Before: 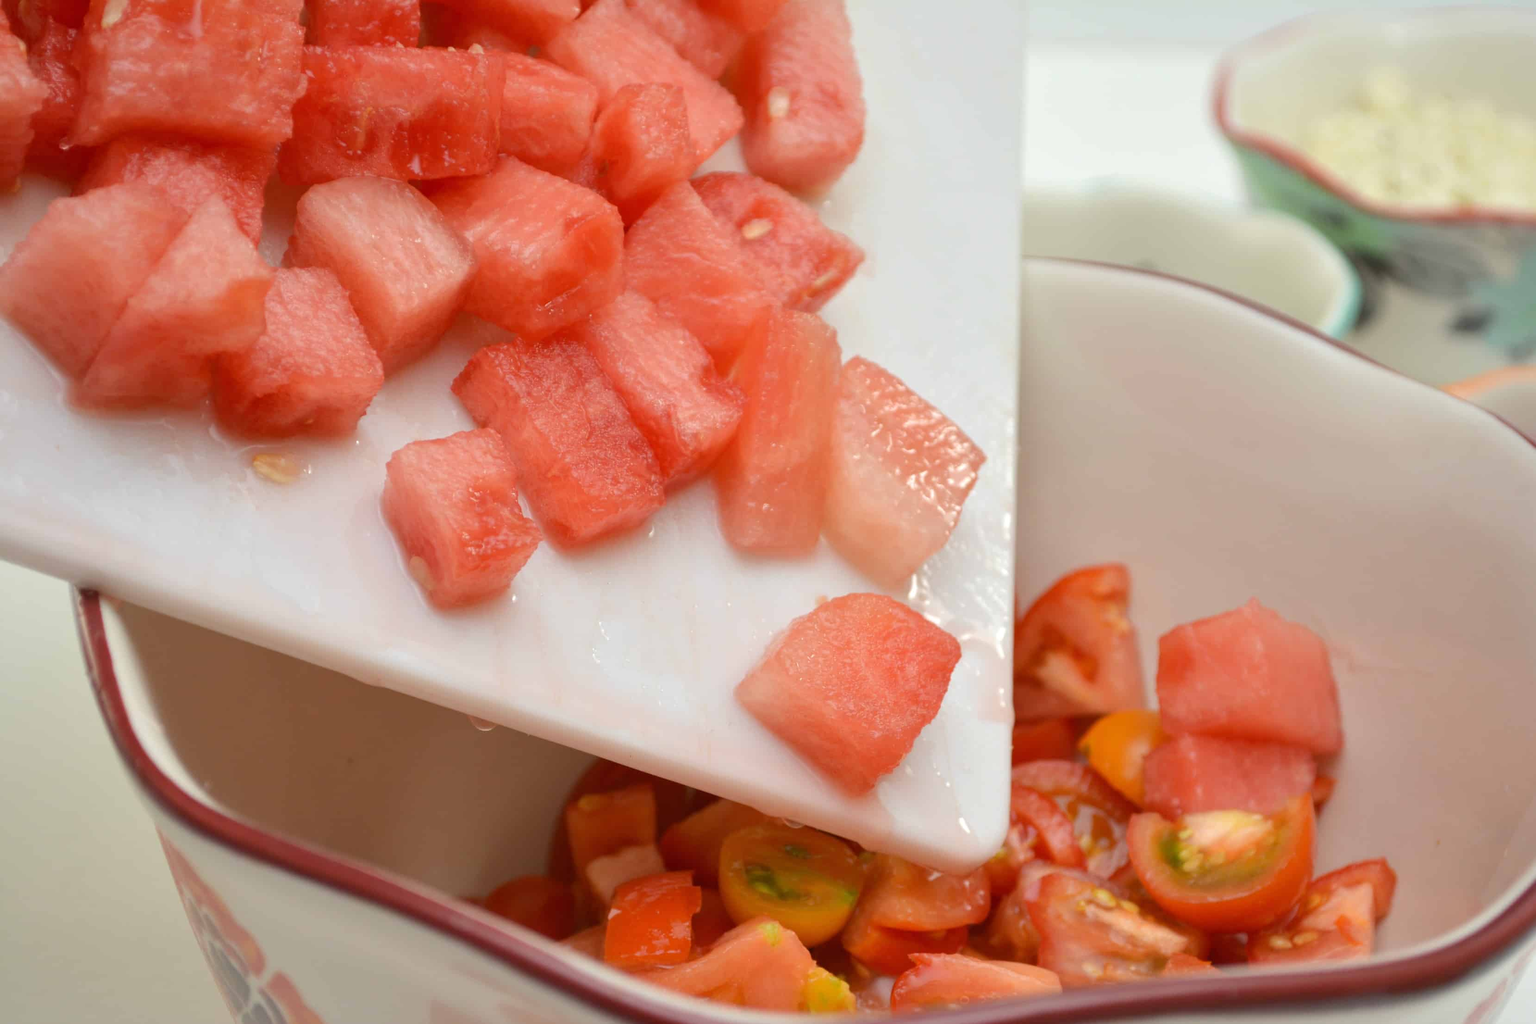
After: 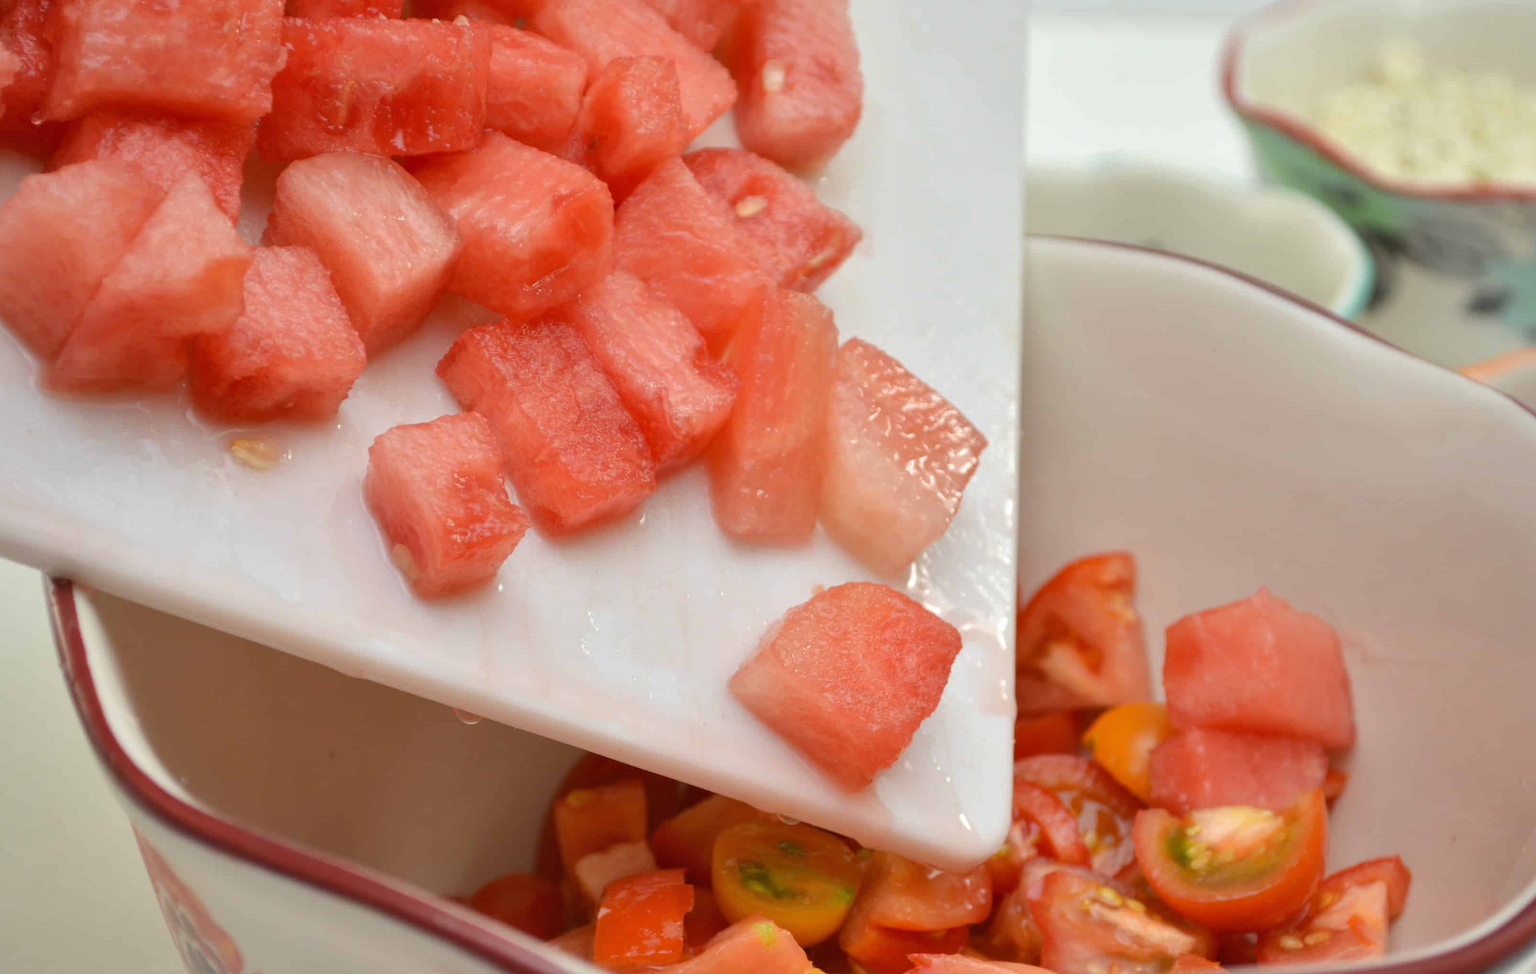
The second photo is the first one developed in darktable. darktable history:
shadows and highlights: shadows 32.15, highlights -32.65, highlights color adjustment 32.1%, soften with gaussian
crop: left 1.907%, top 2.889%, right 1.141%, bottom 4.877%
